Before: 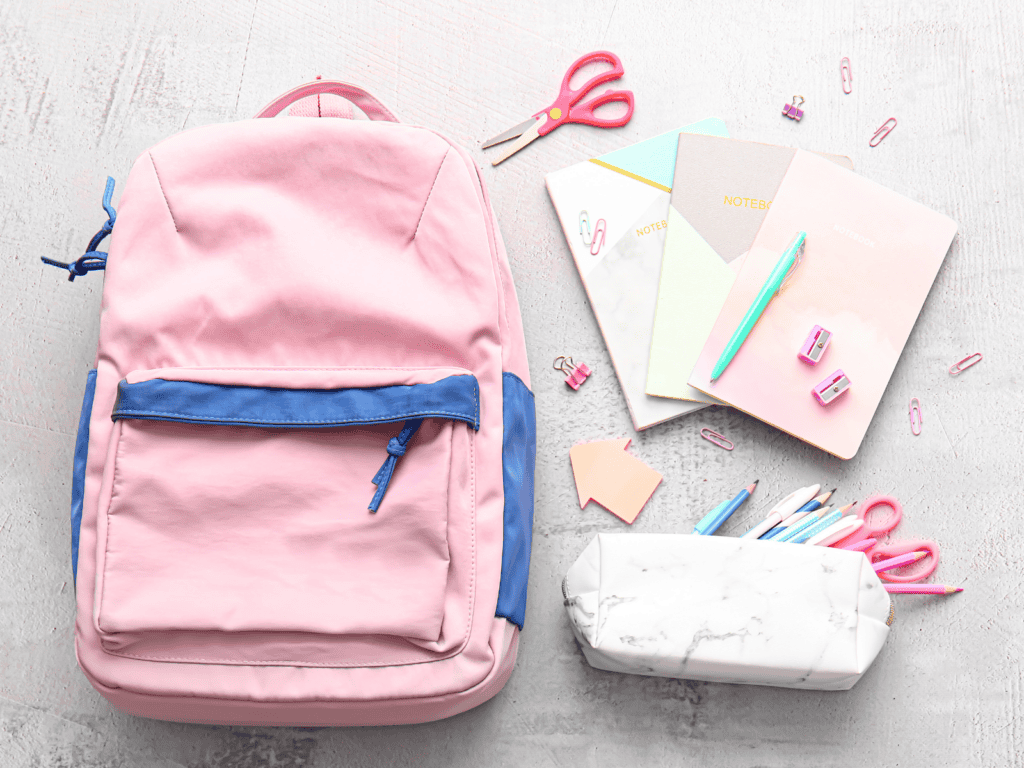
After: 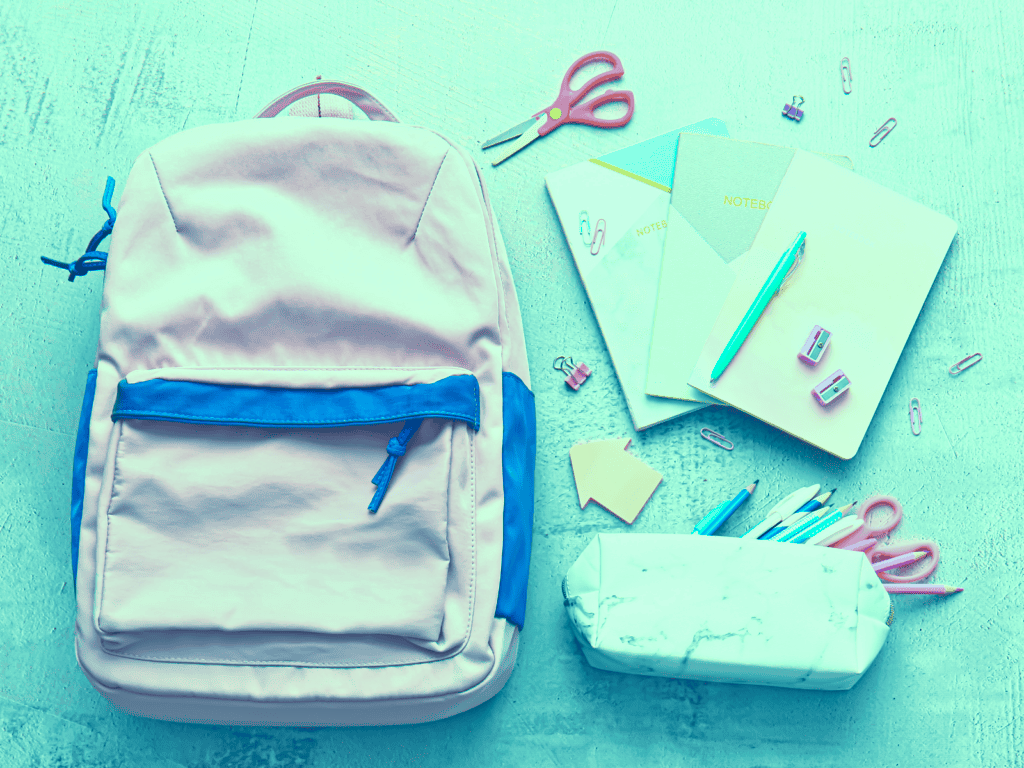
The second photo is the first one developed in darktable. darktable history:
color correction: highlights a* -20.08, highlights b* 9.8, shadows a* -20.4, shadows b* -10.76
tone equalizer: -7 EV 0.15 EV, -6 EV 0.6 EV, -5 EV 1.15 EV, -4 EV 1.33 EV, -3 EV 1.15 EV, -2 EV 0.6 EV, -1 EV 0.15 EV, mask exposure compensation -0.5 EV
rgb curve: curves: ch0 [(0, 0.186) (0.314, 0.284) (0.576, 0.466) (0.805, 0.691) (0.936, 0.886)]; ch1 [(0, 0.186) (0.314, 0.284) (0.581, 0.534) (0.771, 0.746) (0.936, 0.958)]; ch2 [(0, 0.216) (0.275, 0.39) (1, 1)], mode RGB, independent channels, compensate middle gray true, preserve colors none
